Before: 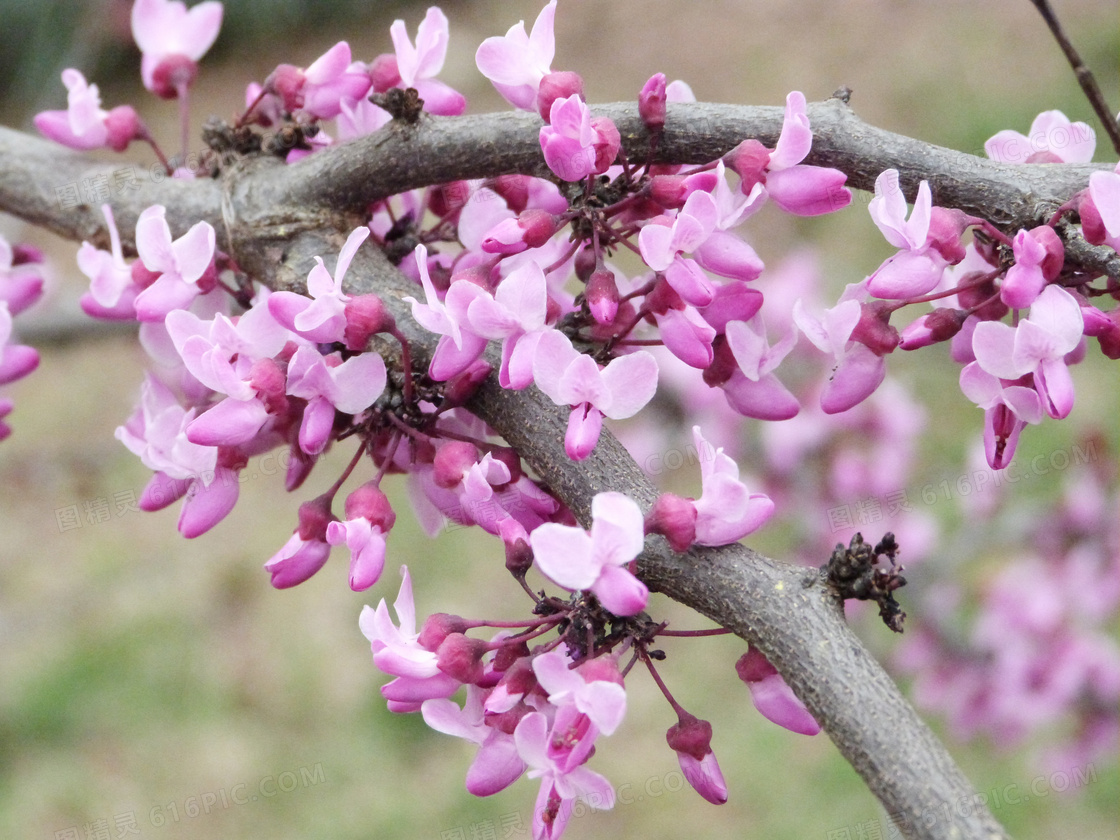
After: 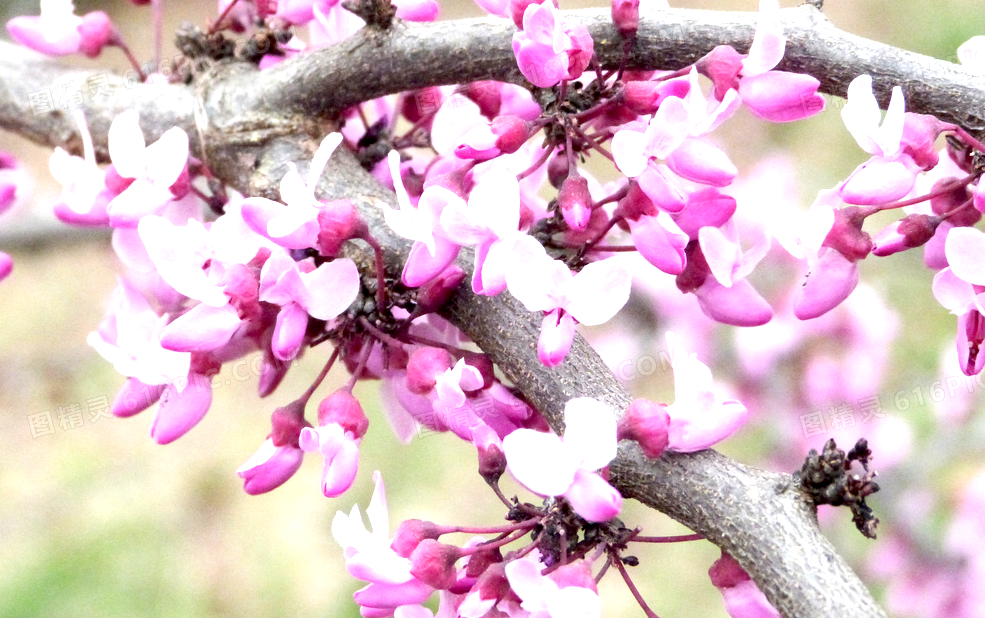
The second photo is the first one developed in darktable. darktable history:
exposure: black level correction 0.008, exposure 0.979 EV, compensate highlight preservation false
crop and rotate: left 2.425%, top 11.305%, right 9.6%, bottom 15.08%
